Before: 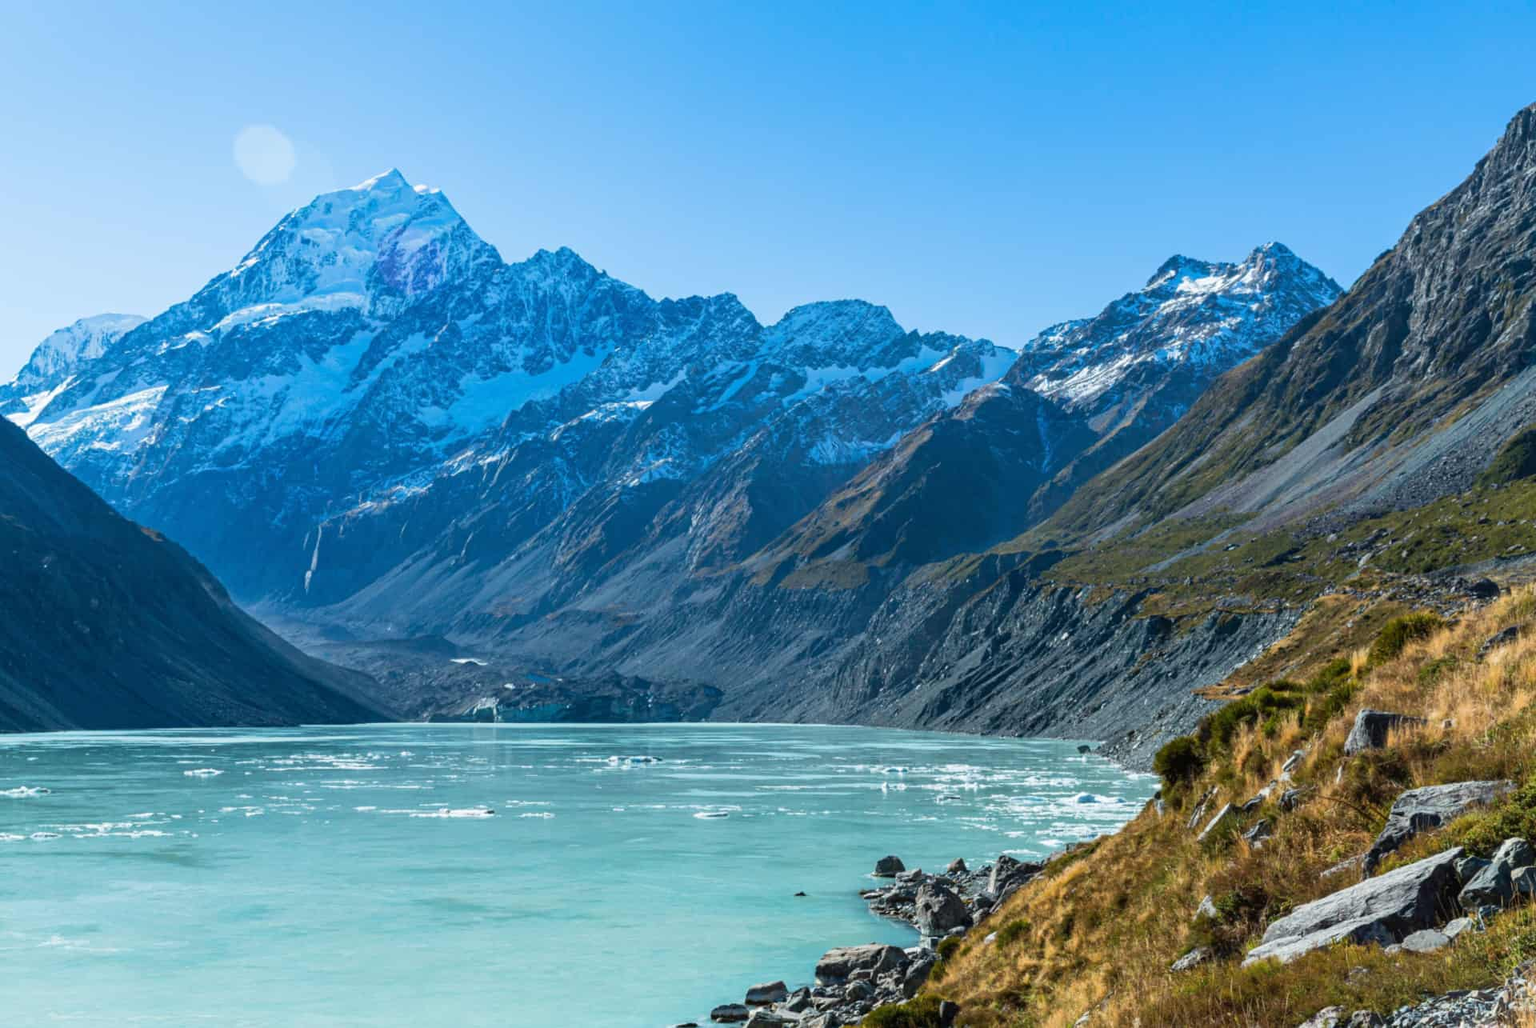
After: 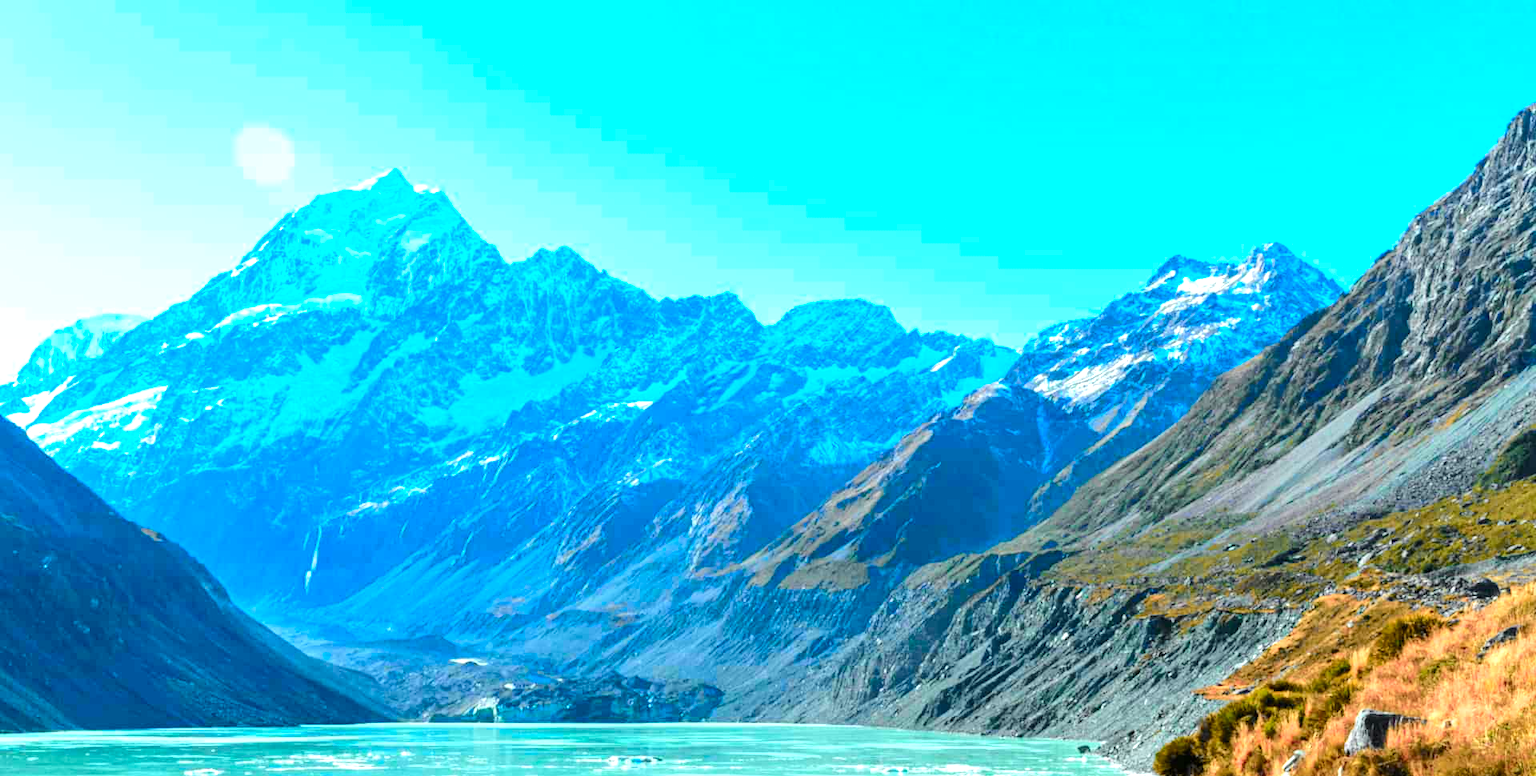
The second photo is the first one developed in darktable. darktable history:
color zones: curves: ch1 [(0.24, 0.634) (0.75, 0.5)]; ch2 [(0.253, 0.437) (0.745, 0.491)]
exposure: black level correction 0, exposure 1.001 EV, compensate highlight preservation false
crop: bottom 24.41%
tone curve: curves: ch0 [(0, 0) (0.037, 0.011) (0.131, 0.108) (0.279, 0.279) (0.476, 0.554) (0.617, 0.693) (0.704, 0.77) (0.813, 0.852) (0.916, 0.924) (1, 0.993)]; ch1 [(0, 0) (0.318, 0.278) (0.444, 0.427) (0.493, 0.492) (0.508, 0.502) (0.534, 0.531) (0.562, 0.571) (0.626, 0.667) (0.746, 0.764) (1, 1)]; ch2 [(0, 0) (0.316, 0.292) (0.381, 0.37) (0.423, 0.448) (0.476, 0.492) (0.502, 0.498) (0.522, 0.518) (0.533, 0.532) (0.586, 0.631) (0.634, 0.663) (0.7, 0.7) (0.861, 0.808) (1, 0.951)], color space Lab, independent channels, preserve colors none
